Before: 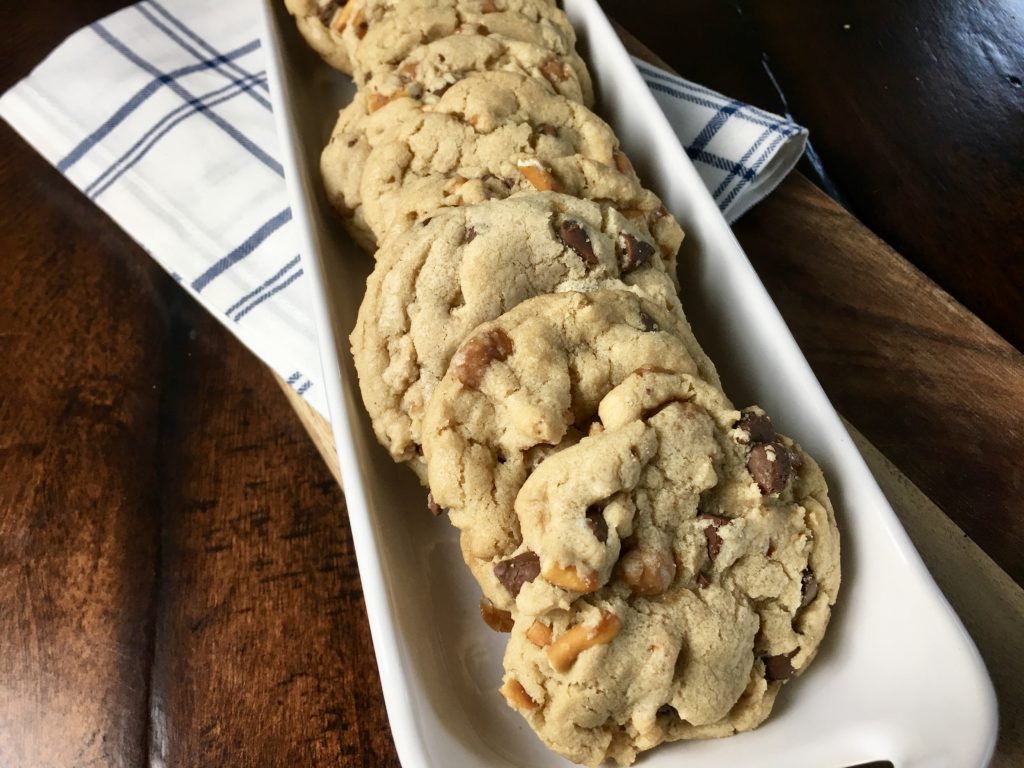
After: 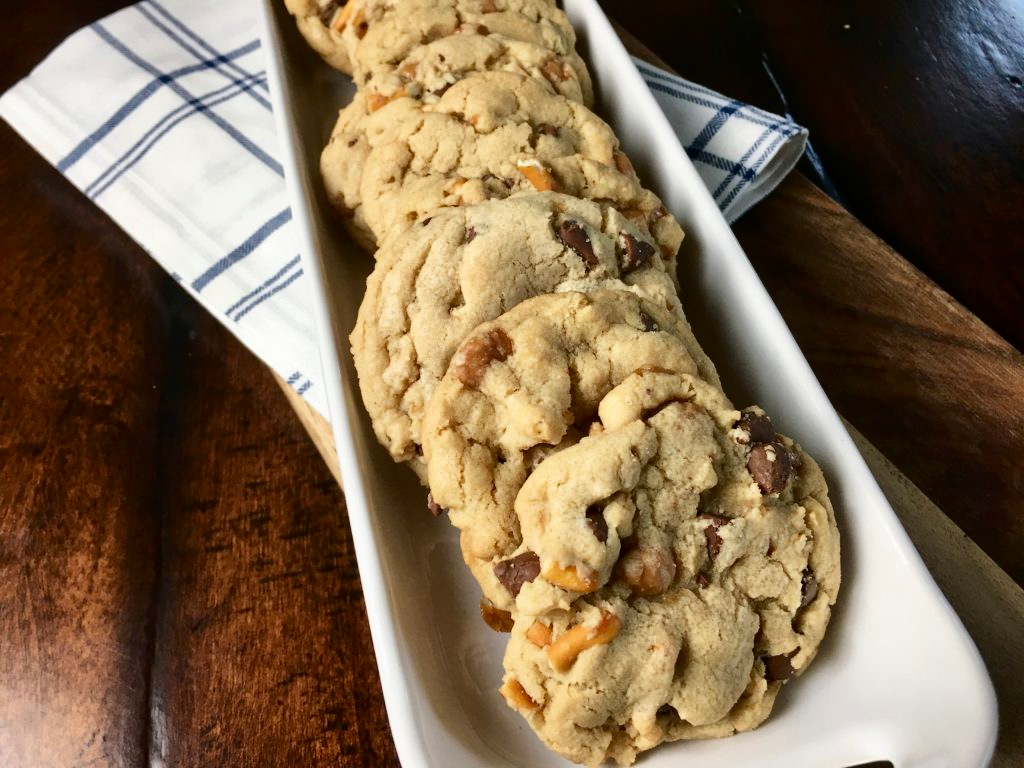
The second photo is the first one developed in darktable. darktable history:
tone curve: curves: ch0 [(0, 0) (0.08, 0.056) (0.4, 0.4) (0.6, 0.612) (0.92, 0.924) (1, 1)], color space Lab, independent channels, preserve colors none
